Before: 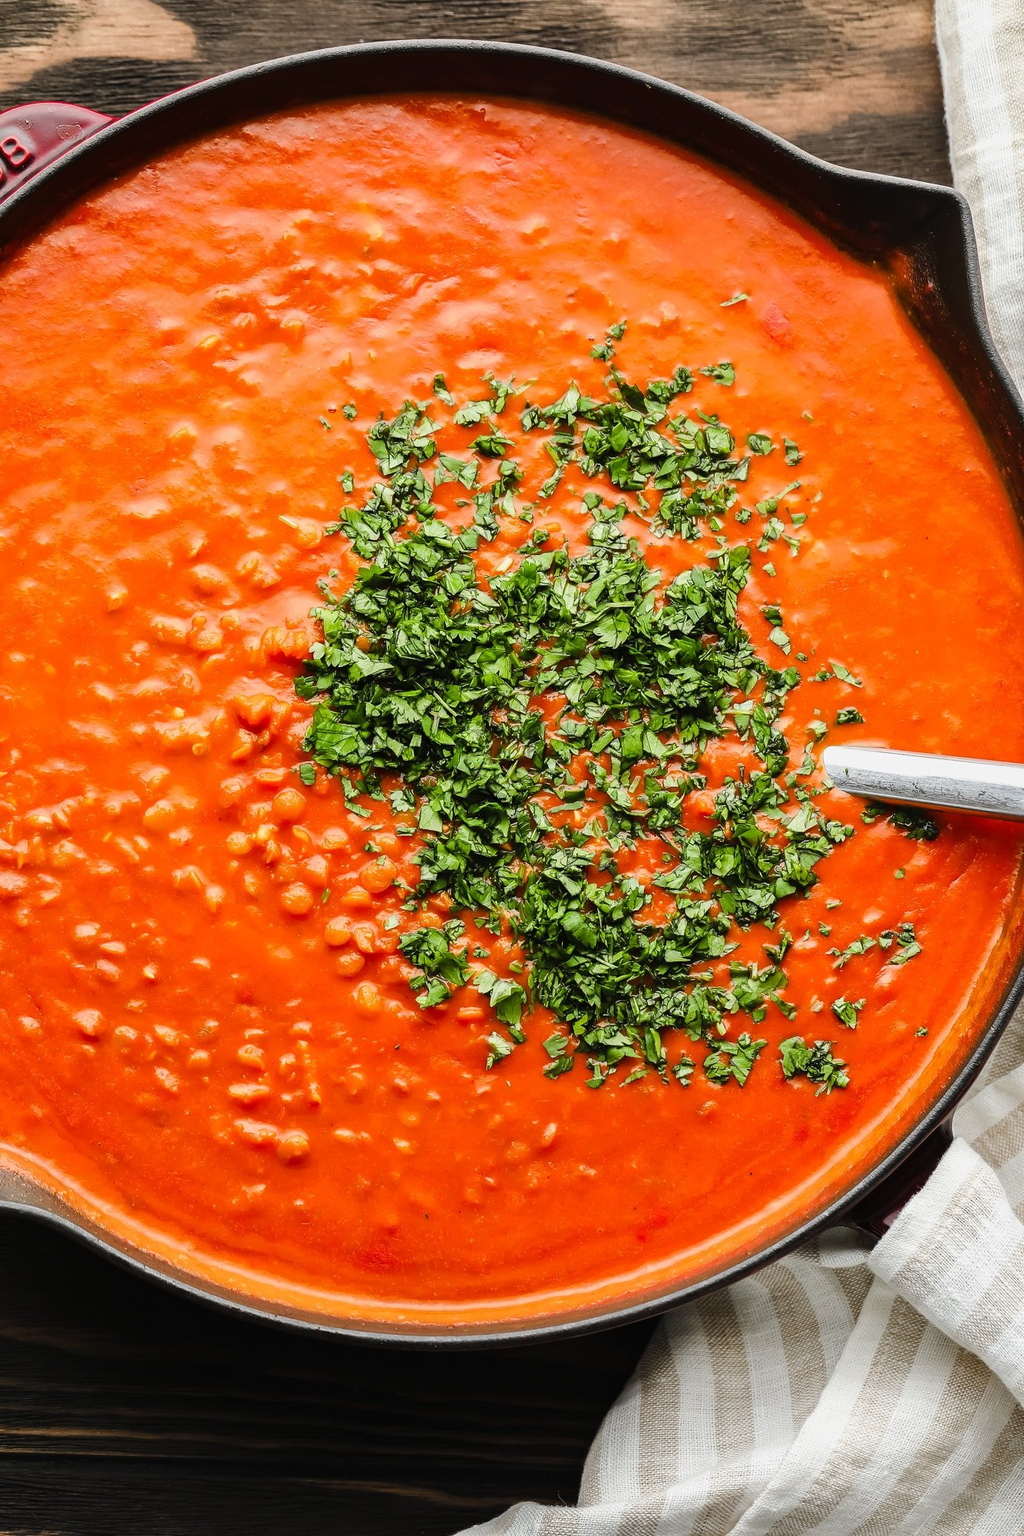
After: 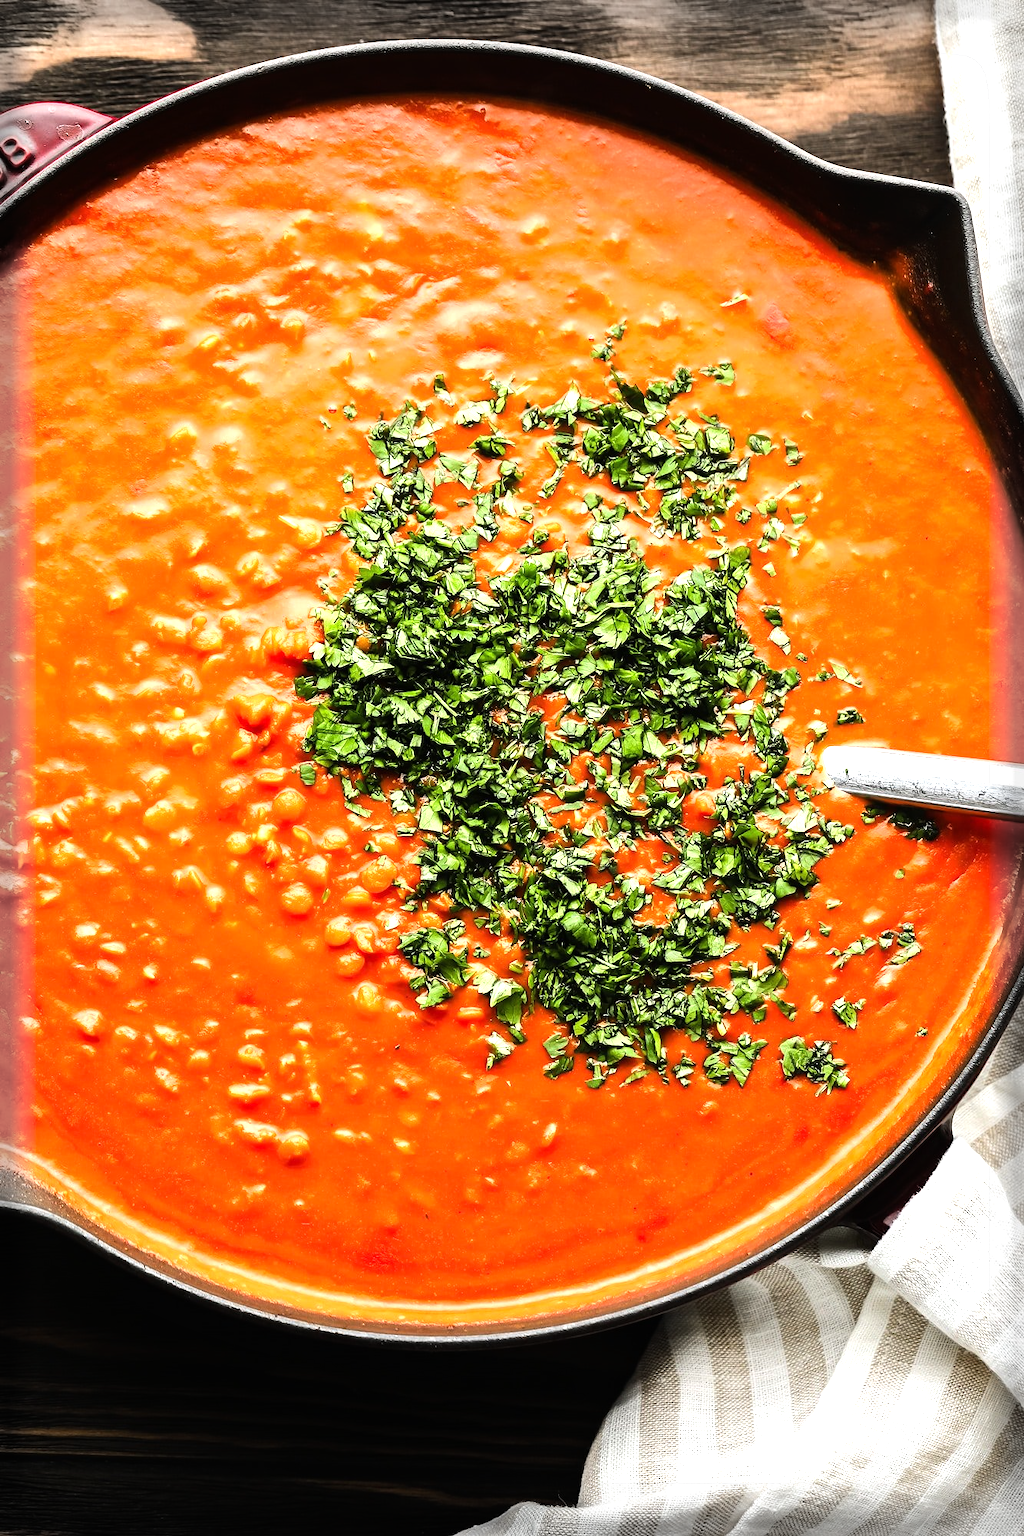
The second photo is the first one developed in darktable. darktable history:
tone equalizer: -8 EV -1.07 EV, -7 EV -0.994 EV, -6 EV -0.882 EV, -5 EV -0.548 EV, -3 EV 0.587 EV, -2 EV 0.88 EV, -1 EV 1.01 EV, +0 EV 1.08 EV, edges refinement/feathering 500, mask exposure compensation -1.57 EV, preserve details guided filter
vignetting: fall-off start 93%, fall-off radius 5.2%, automatic ratio true, width/height ratio 1.331, shape 0.051, unbound false
